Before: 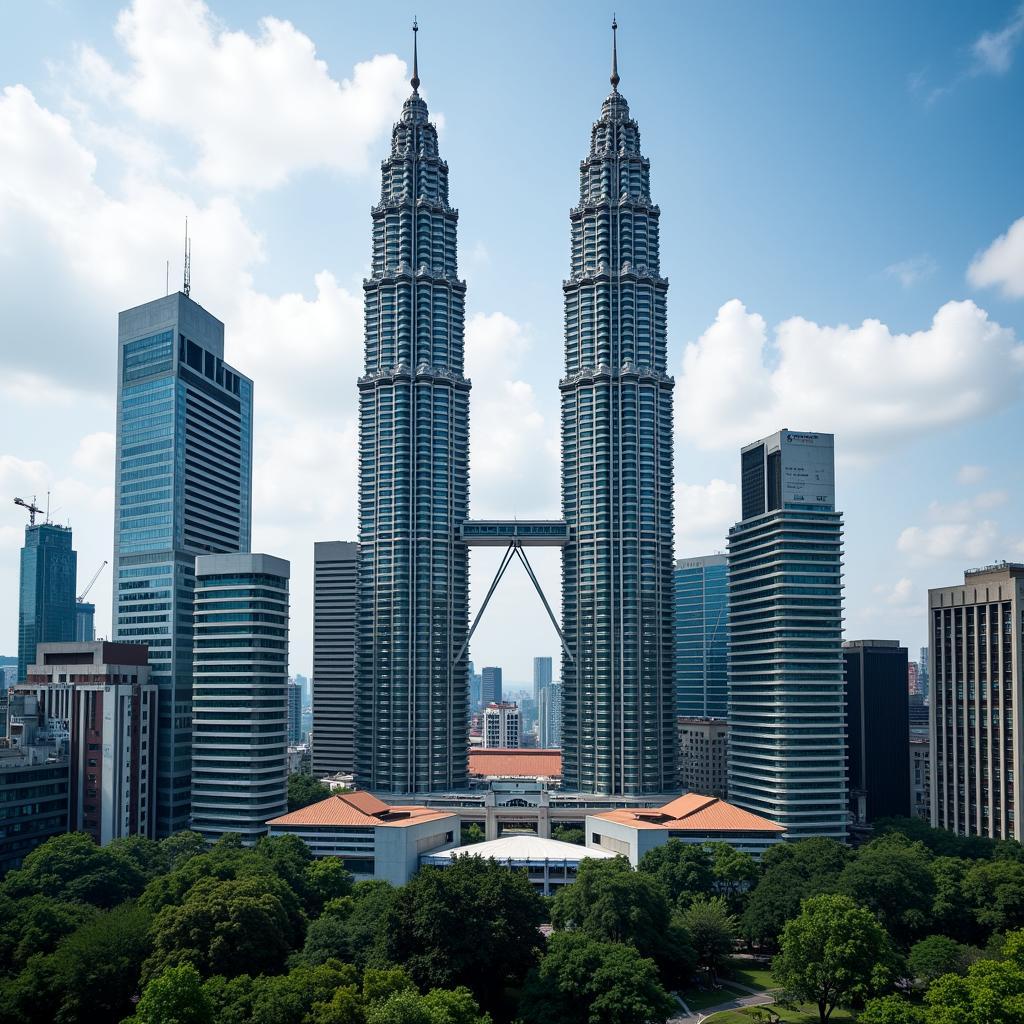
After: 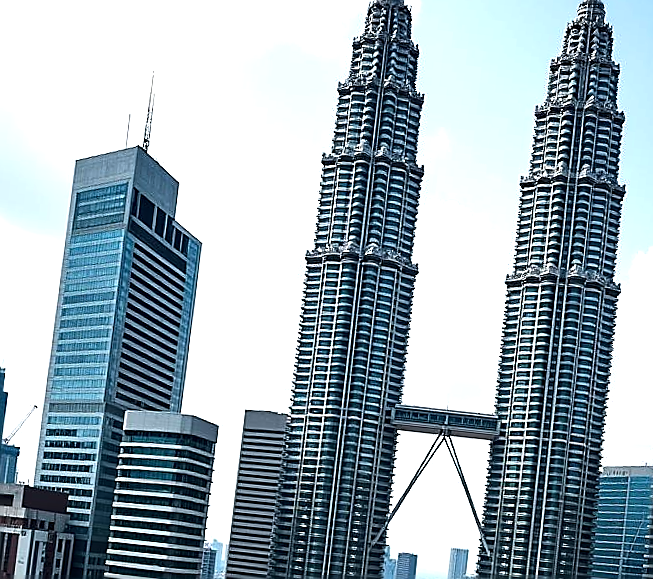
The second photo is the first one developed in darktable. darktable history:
tone equalizer: -8 EV -0.787 EV, -7 EV -0.679 EV, -6 EV -0.586 EV, -5 EV -0.408 EV, -3 EV 0.372 EV, -2 EV 0.6 EV, -1 EV 0.685 EV, +0 EV 0.774 EV, edges refinement/feathering 500, mask exposure compensation -1.57 EV, preserve details no
sharpen: radius 1.396, amount 1.234, threshold 0.613
crop and rotate: angle -6.25°, left 2.148%, top 6.908%, right 27.413%, bottom 30.636%
